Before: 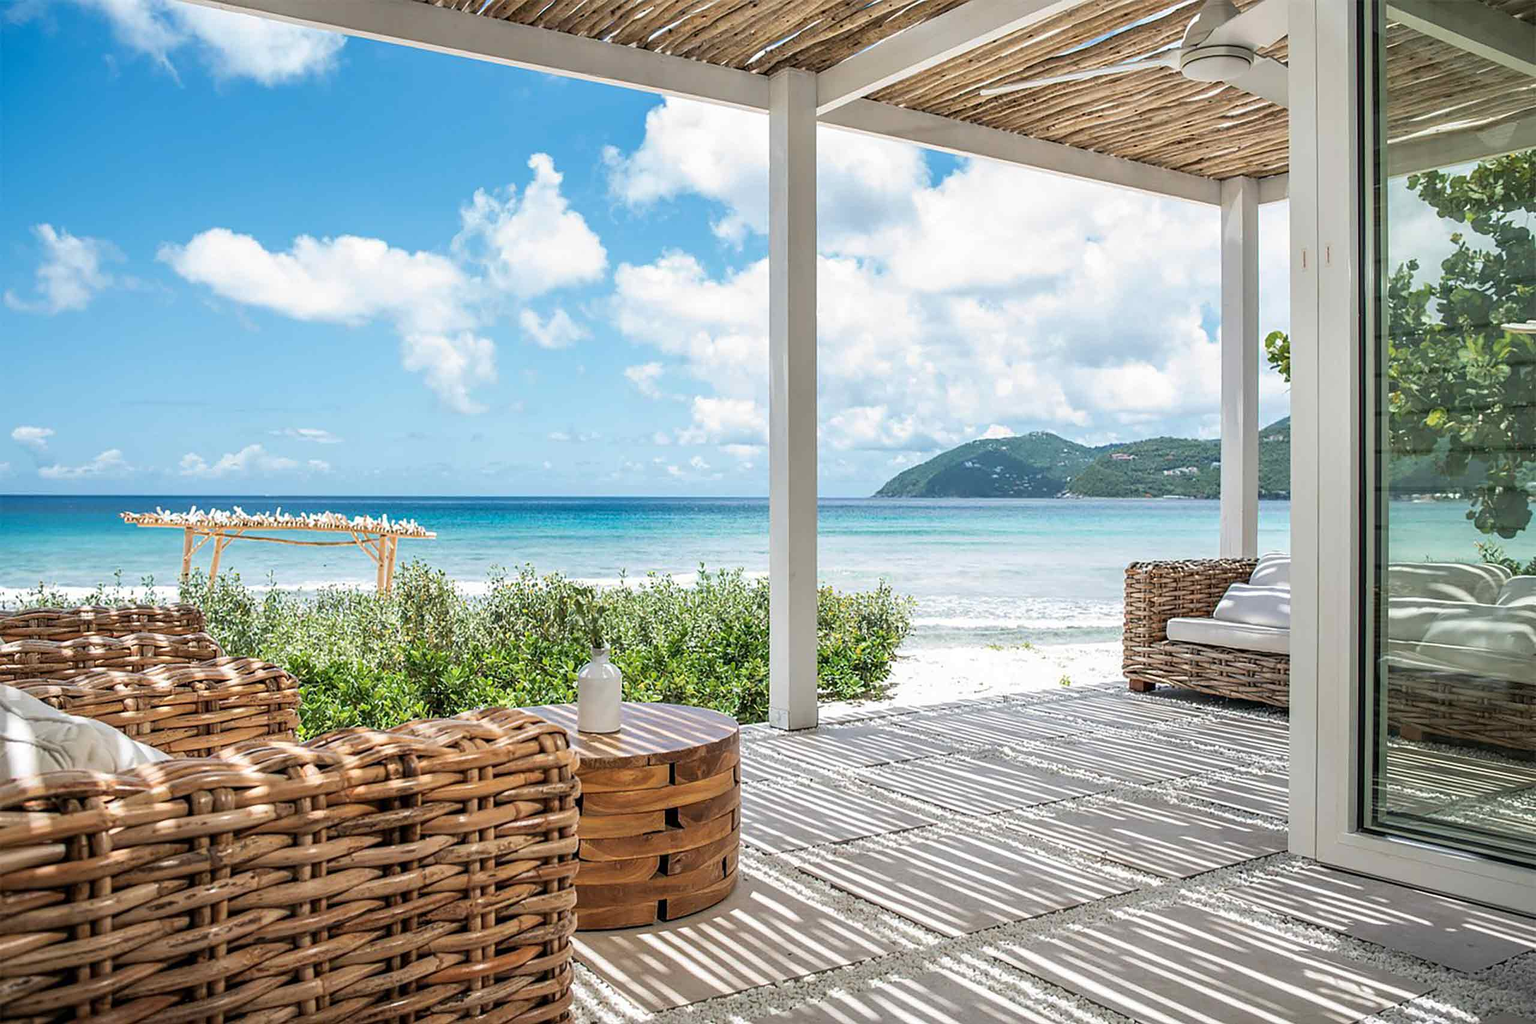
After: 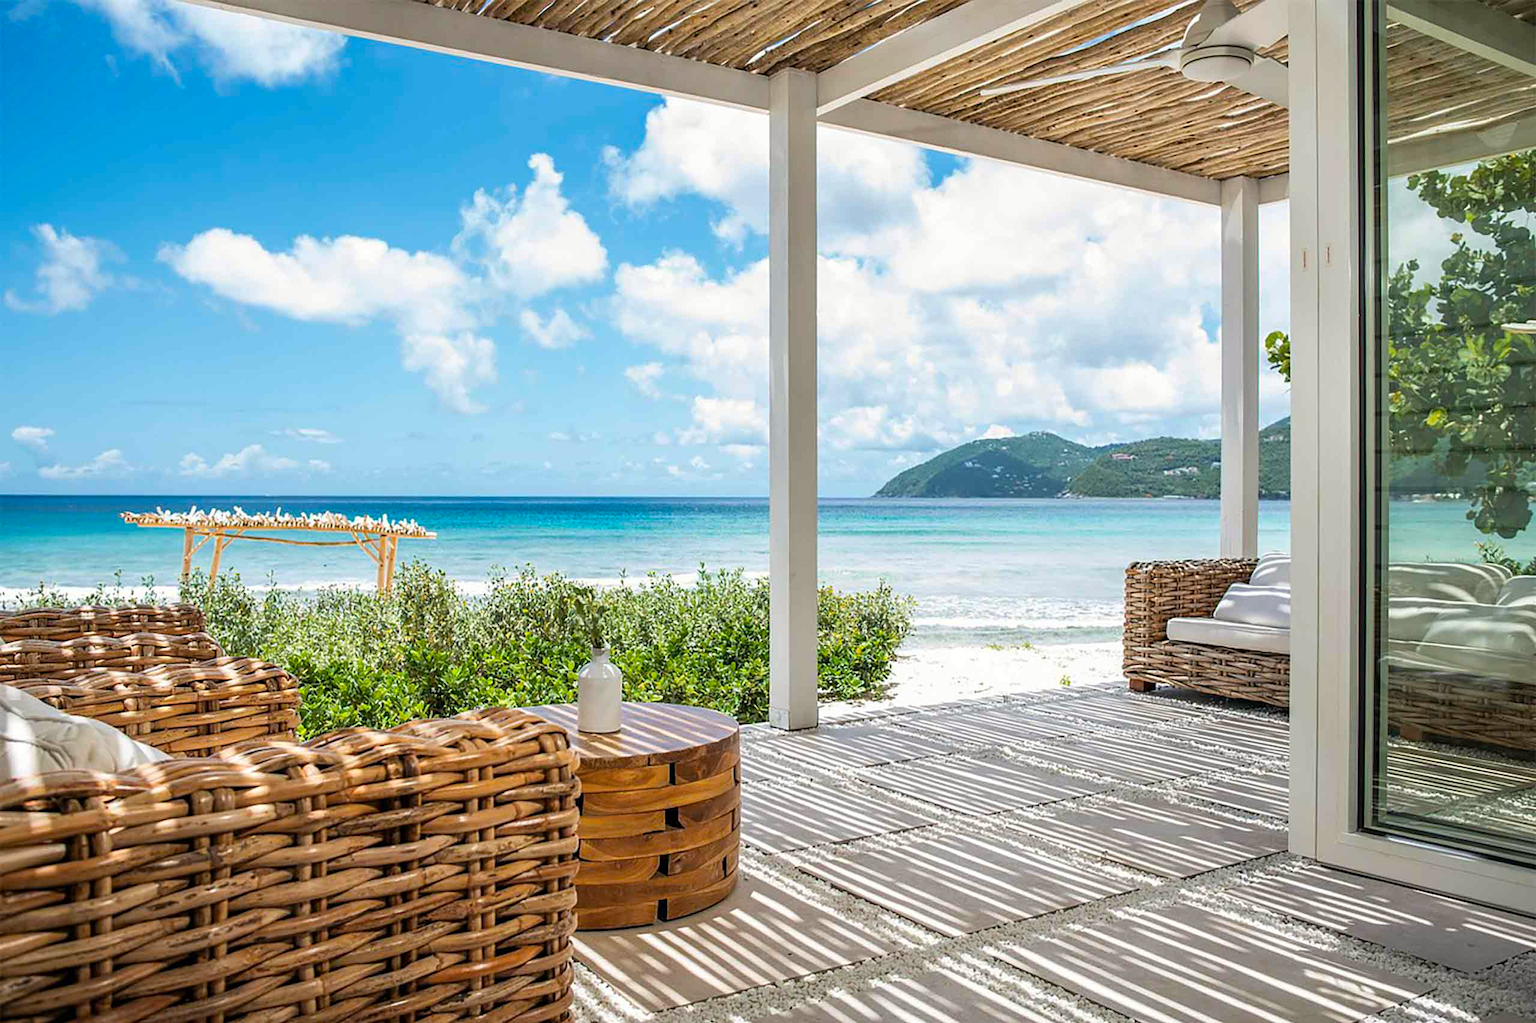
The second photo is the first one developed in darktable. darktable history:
color balance rgb: power › chroma 0.271%, power › hue 61.87°, perceptual saturation grading › global saturation 19.702%, global vibrance 9.162%
